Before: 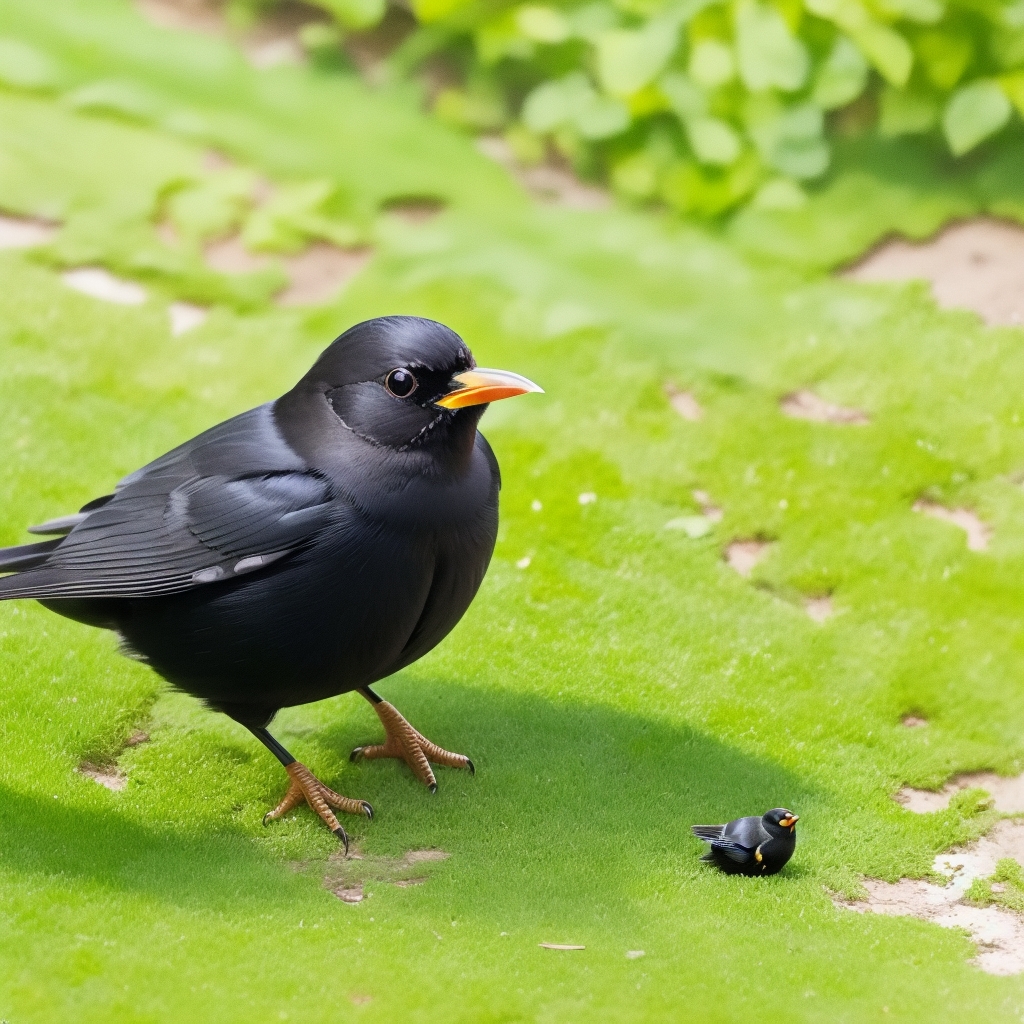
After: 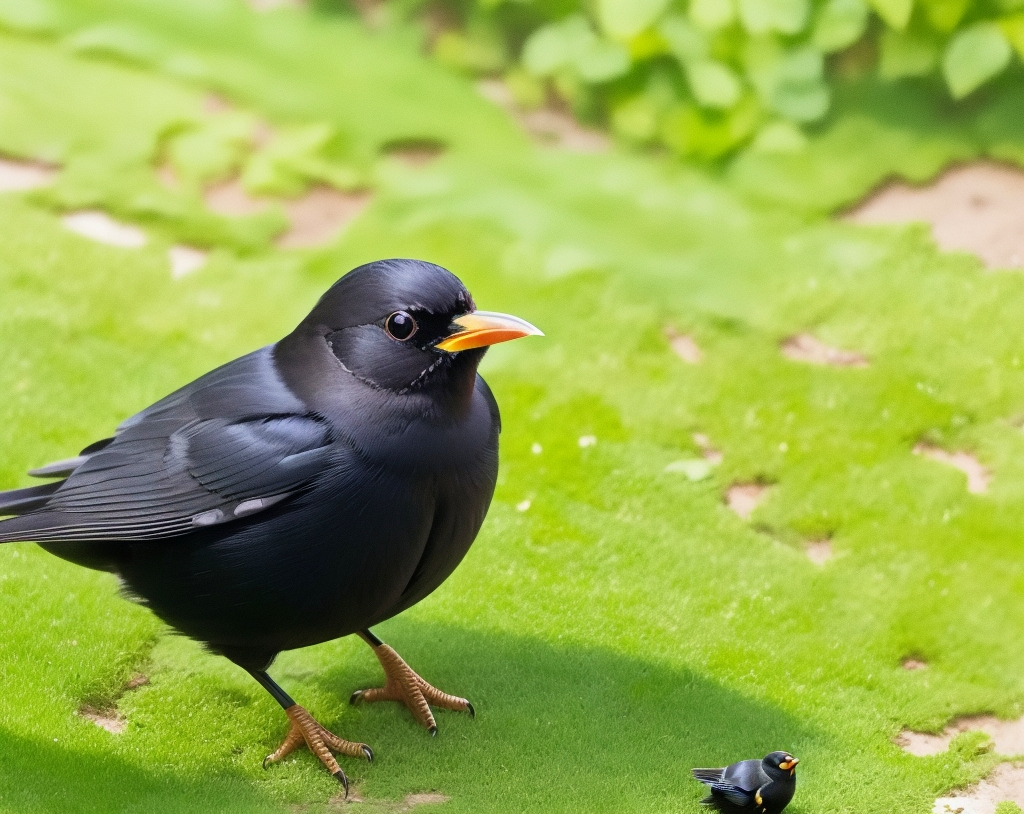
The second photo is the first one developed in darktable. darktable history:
crop and rotate: top 5.651%, bottom 14.811%
velvia: on, module defaults
